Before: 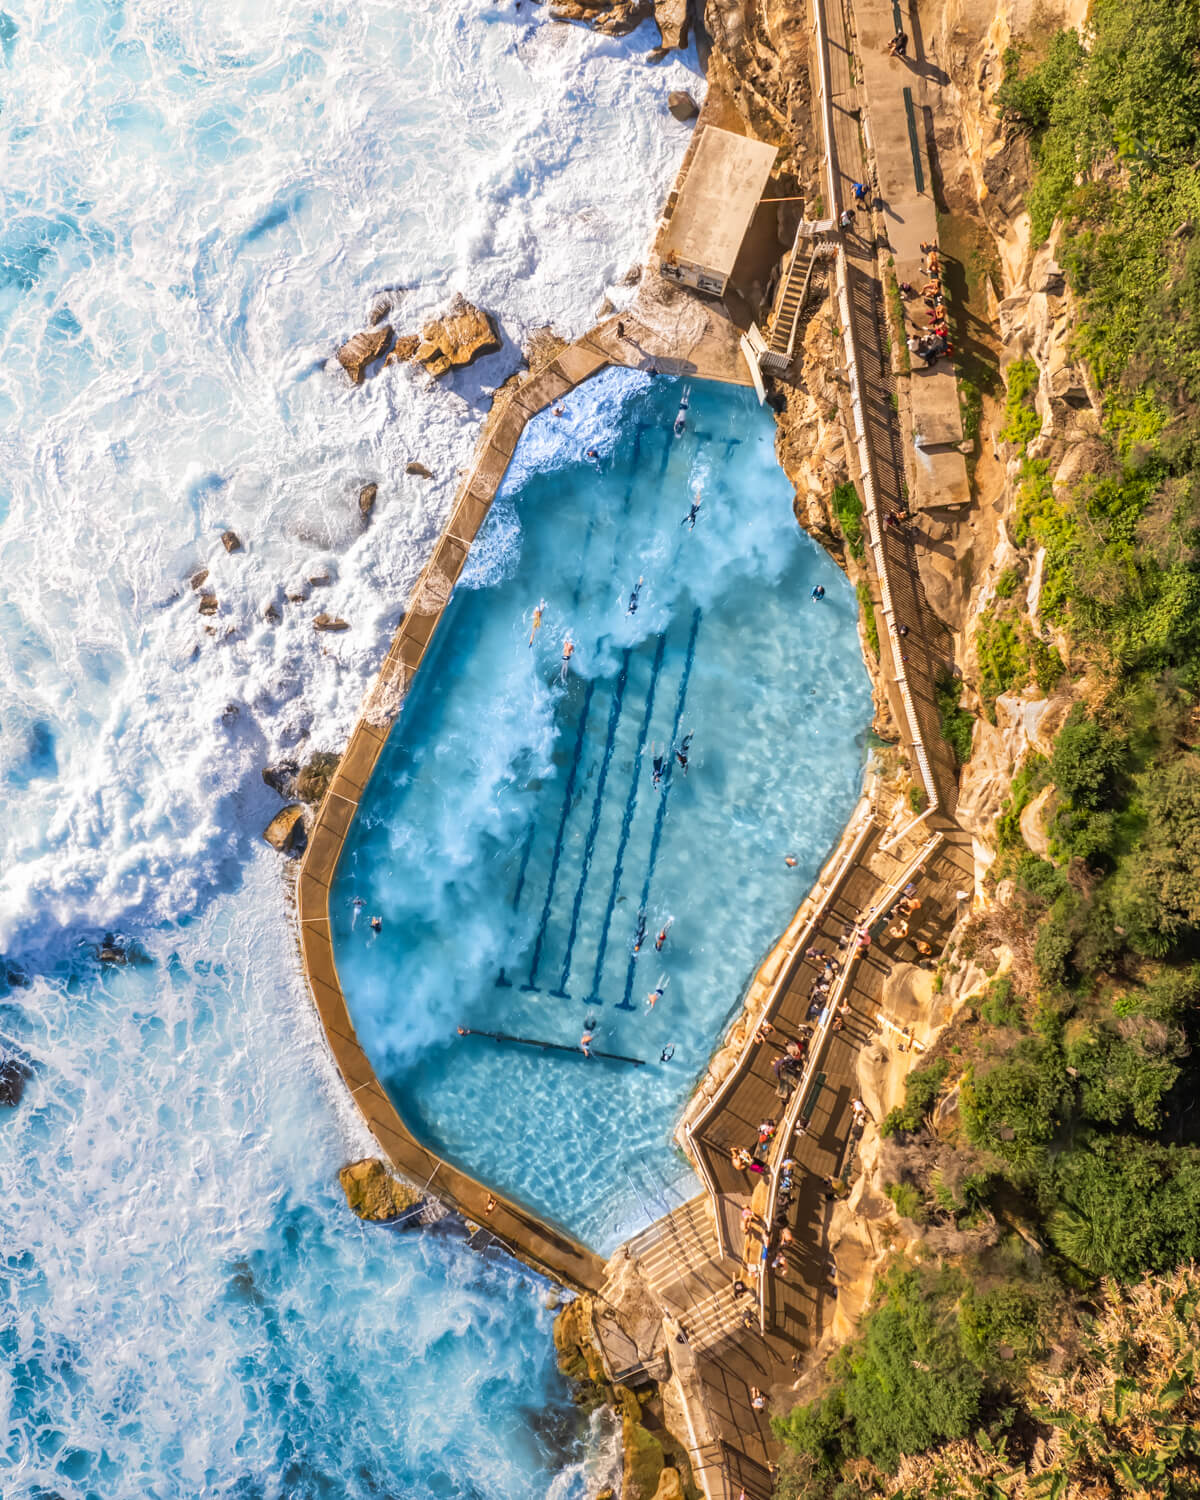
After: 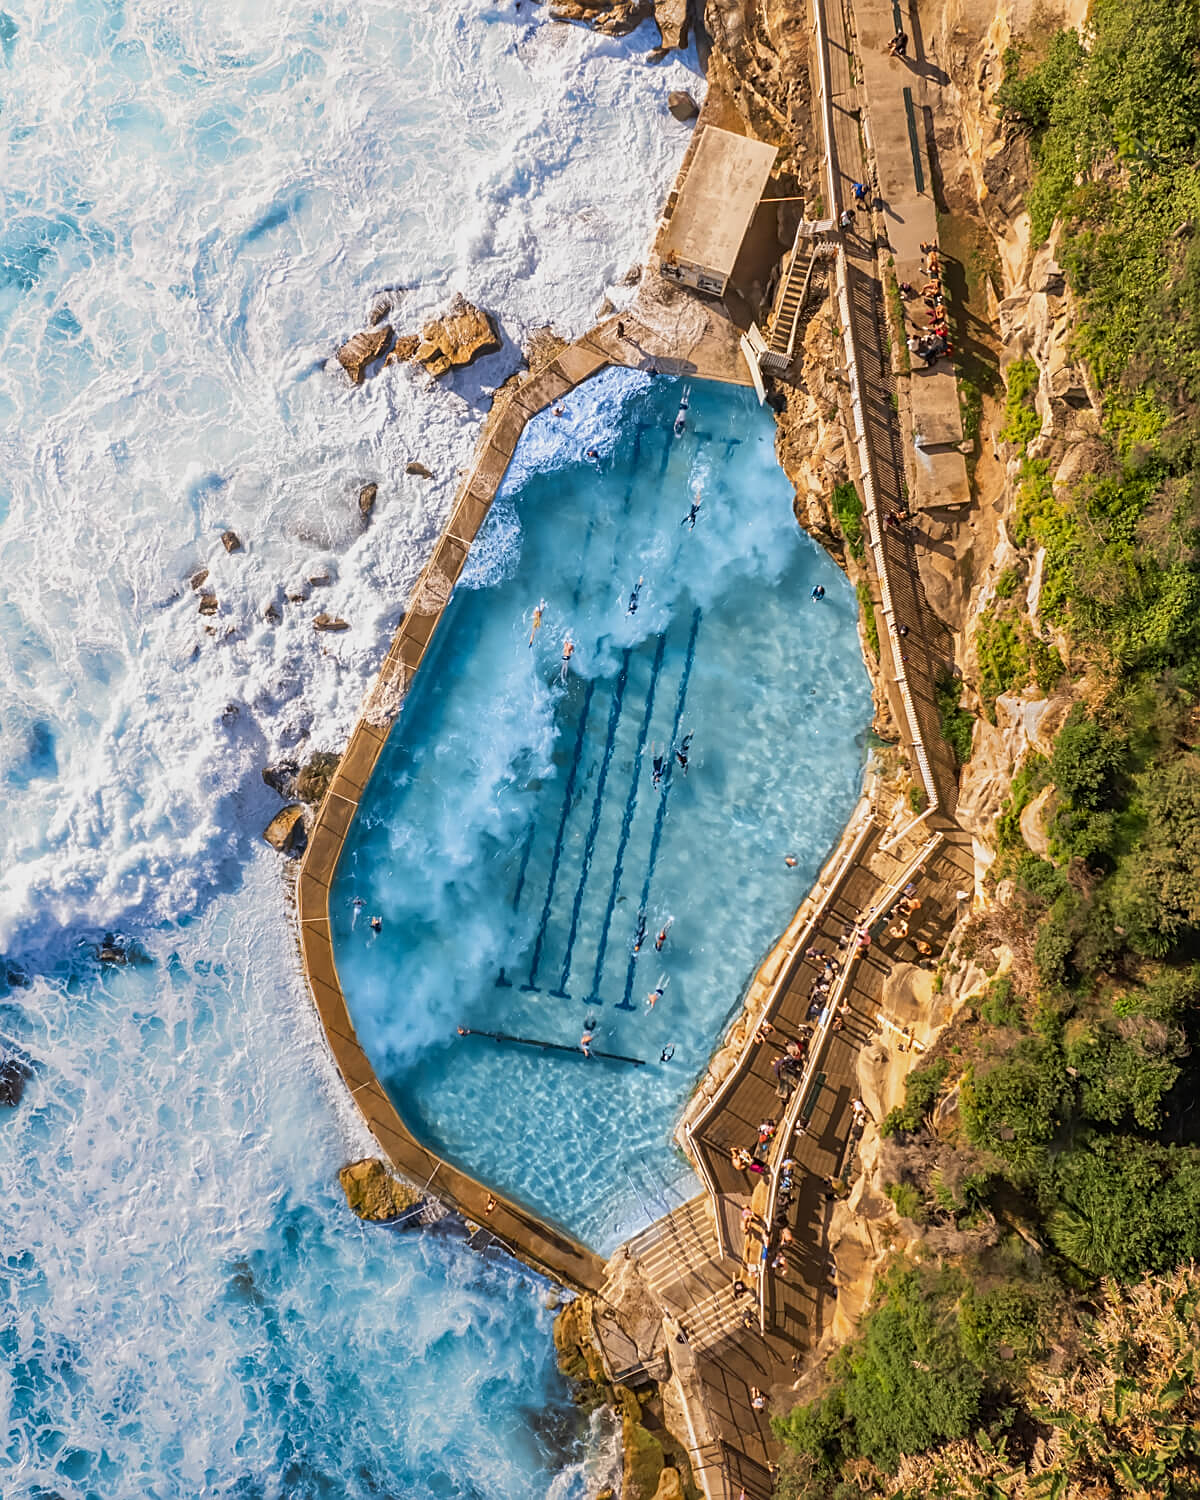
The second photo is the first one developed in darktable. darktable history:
exposure: exposure -0.242 EV, compensate highlight preservation false
sharpen: on, module defaults
tone equalizer: on, module defaults
